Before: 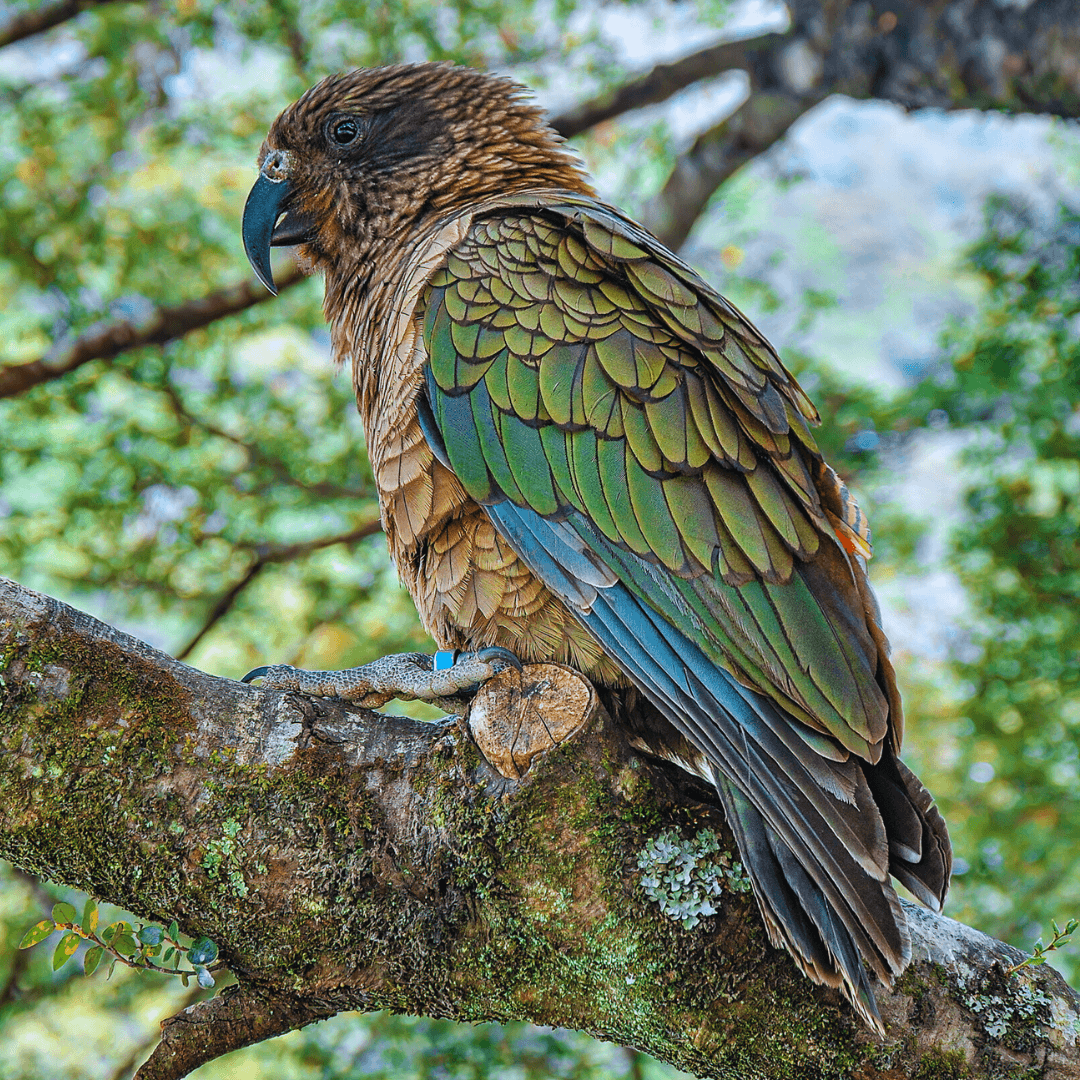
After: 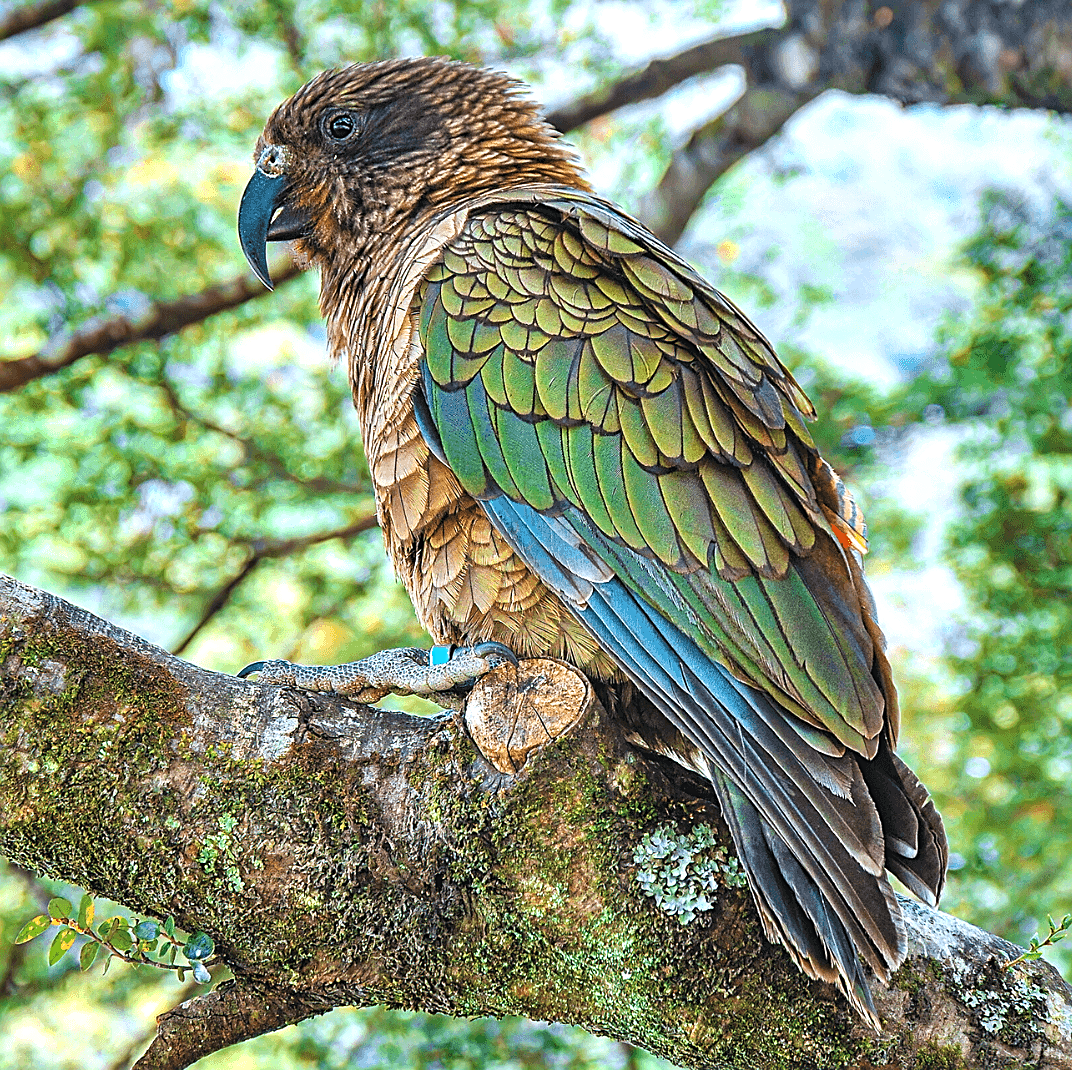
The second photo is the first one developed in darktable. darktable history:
exposure: black level correction 0, exposure 0.7 EV, compensate highlight preservation false
crop: left 0.434%, top 0.485%, right 0.244%, bottom 0.386%
sharpen: on, module defaults
